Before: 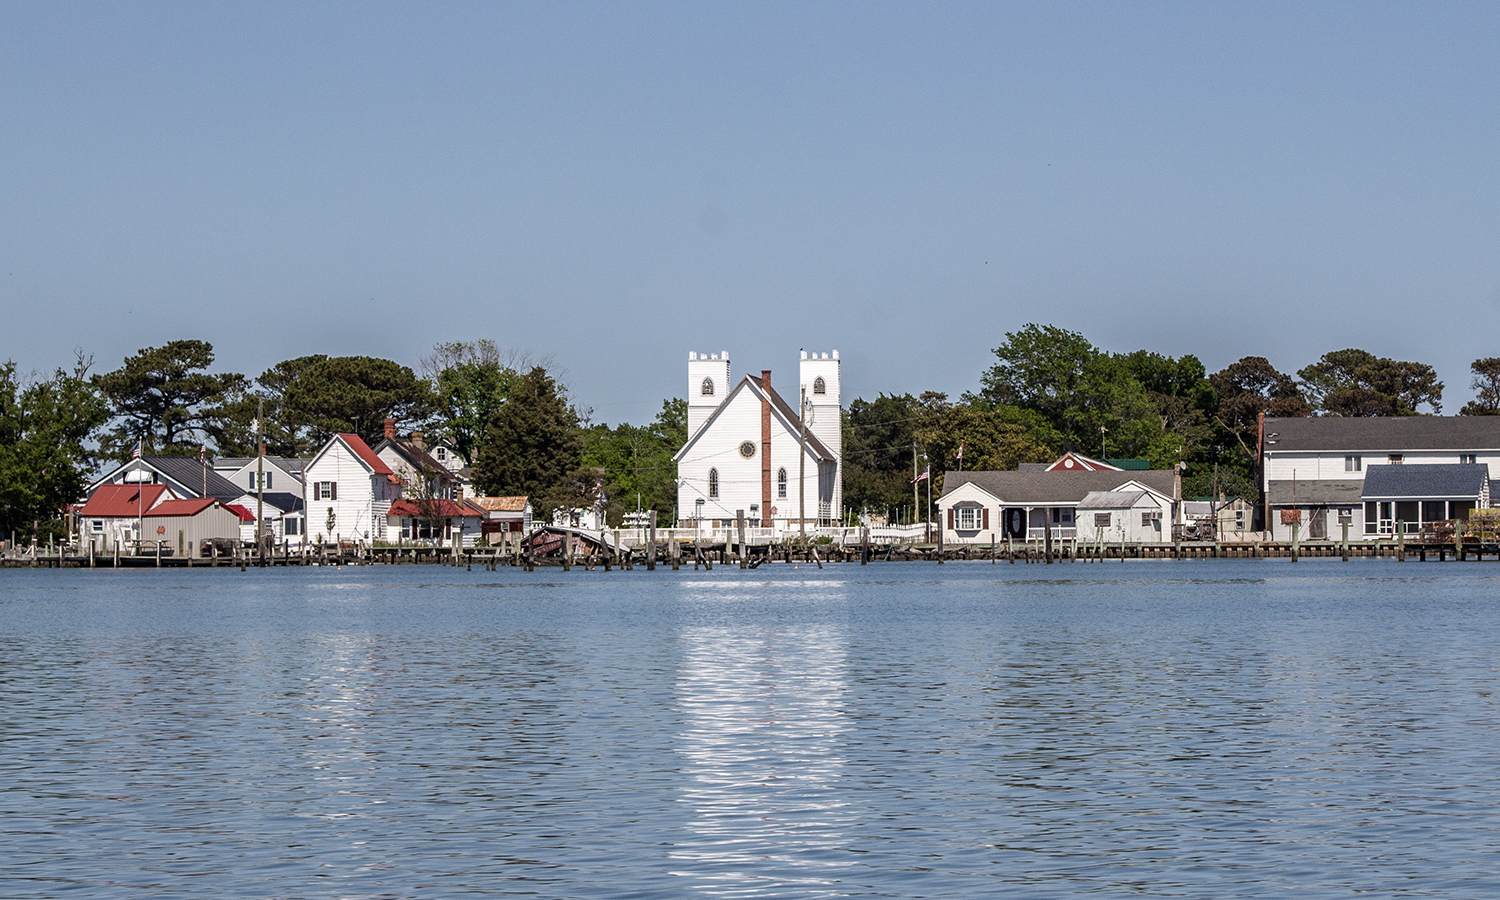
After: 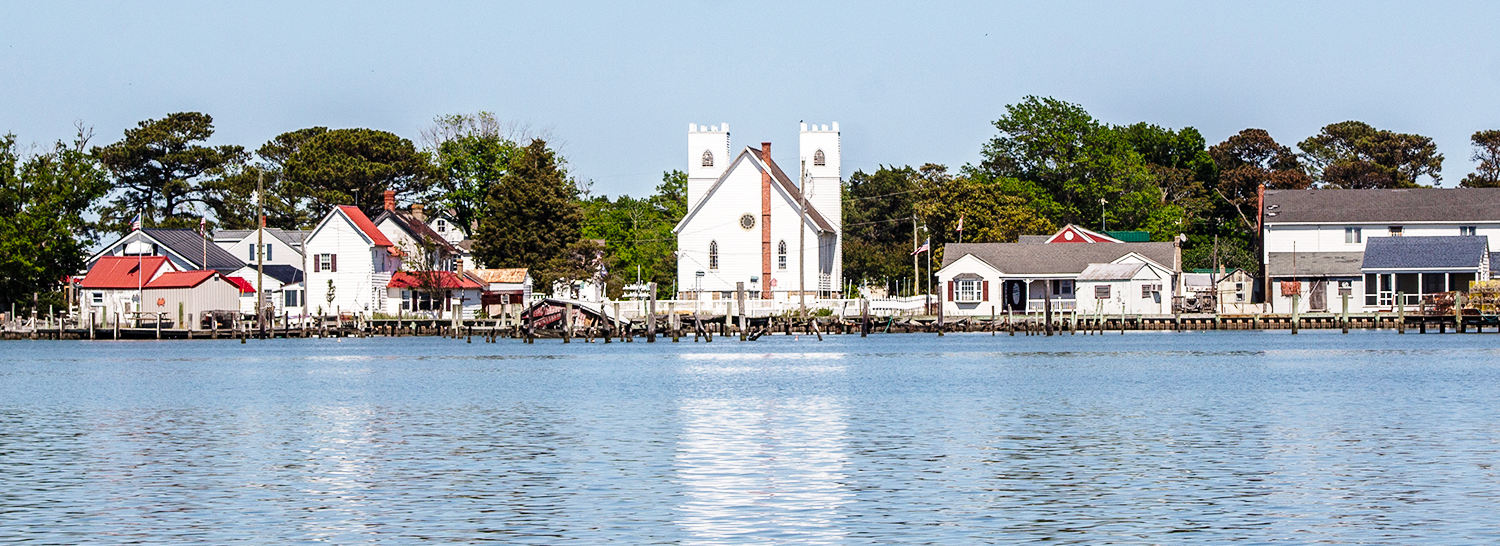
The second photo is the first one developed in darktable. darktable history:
crop and rotate: top 25.357%, bottom 13.942%
base curve: curves: ch0 [(0, 0) (0.028, 0.03) (0.121, 0.232) (0.46, 0.748) (0.859, 0.968) (1, 1)], preserve colors none
